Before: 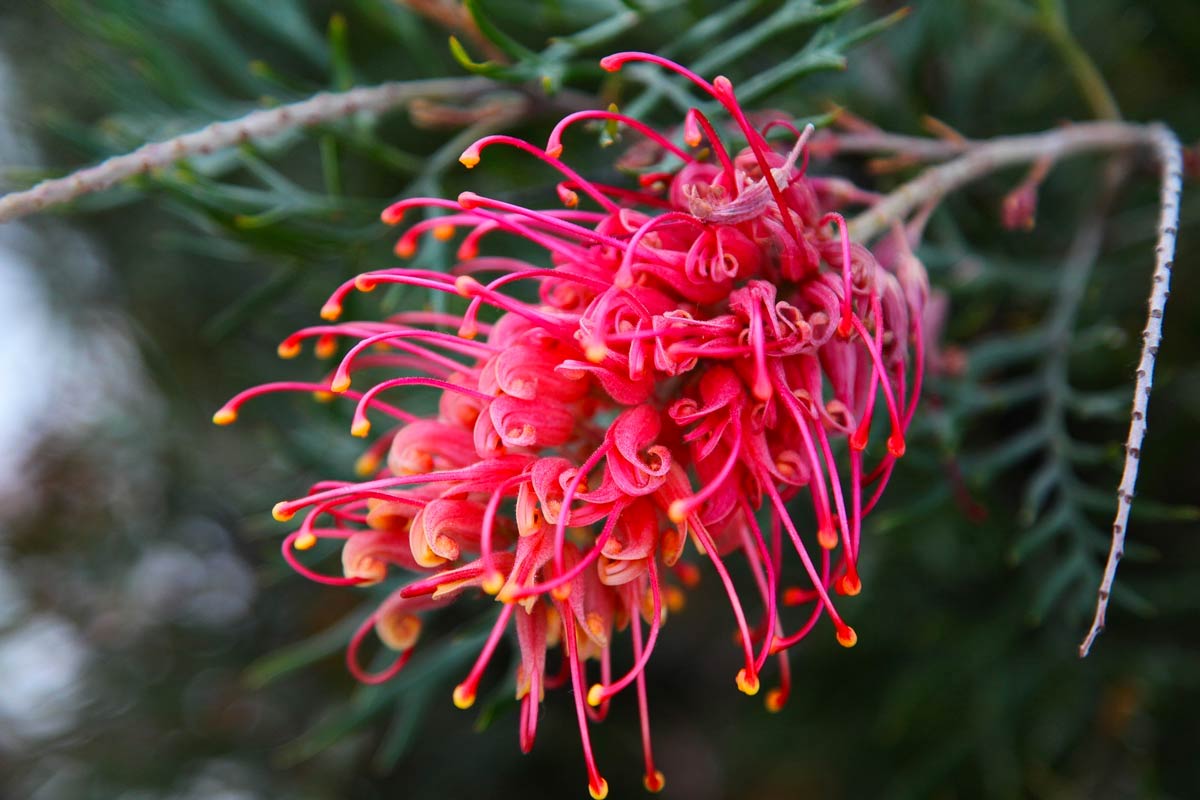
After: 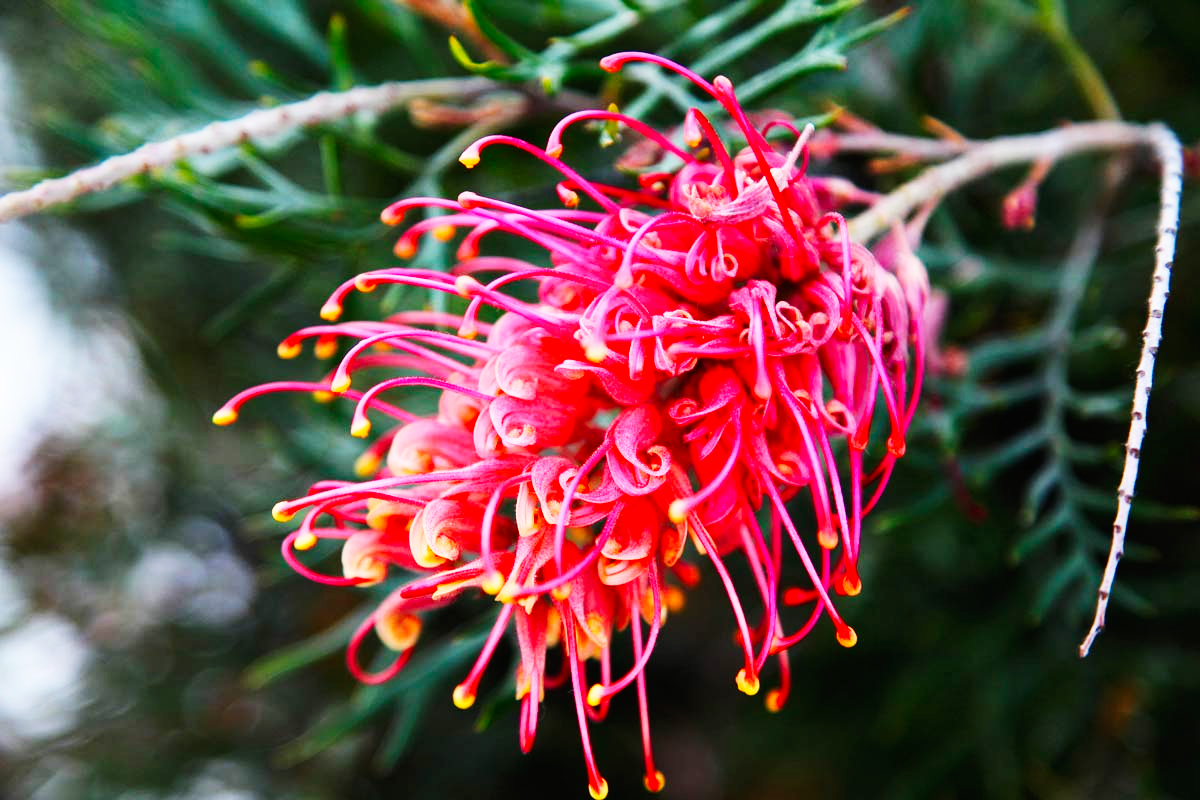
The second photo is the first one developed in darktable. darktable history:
exposure: exposure -0.217 EV, compensate highlight preservation false
base curve: curves: ch0 [(0, 0) (0.007, 0.004) (0.027, 0.03) (0.046, 0.07) (0.207, 0.54) (0.442, 0.872) (0.673, 0.972) (1, 1)], preserve colors none
